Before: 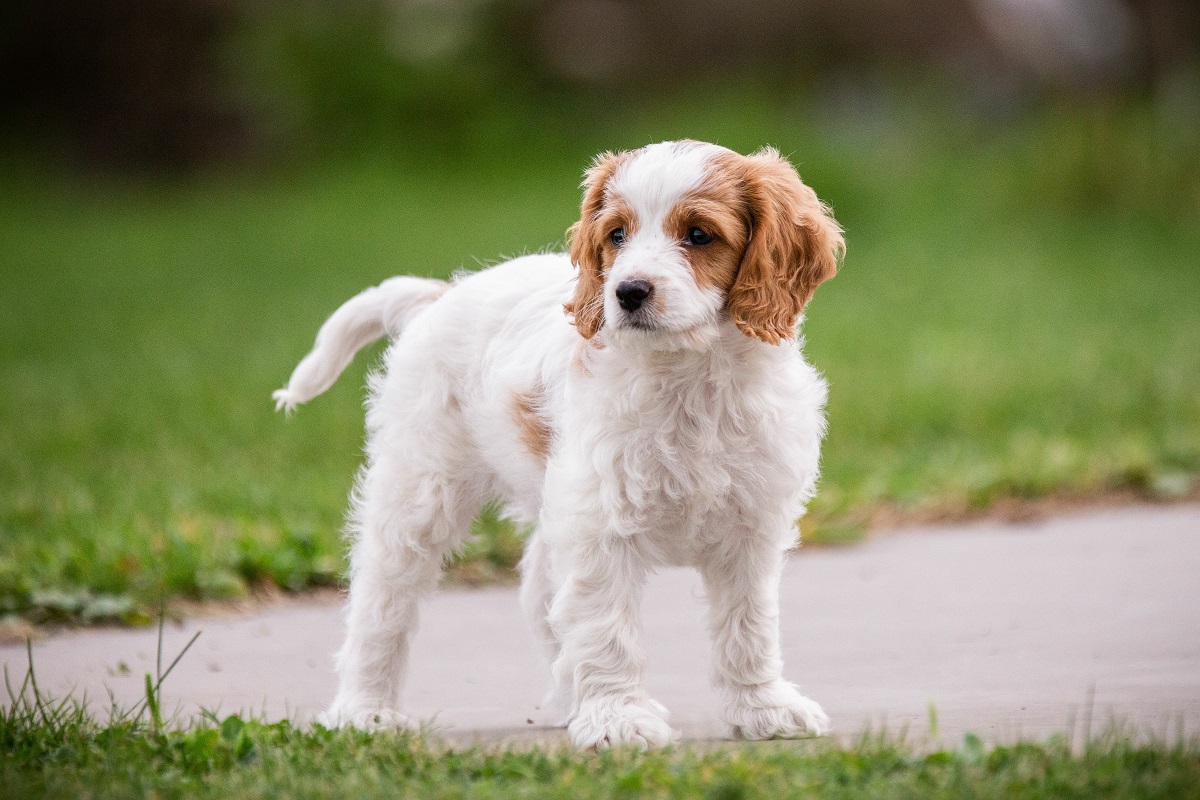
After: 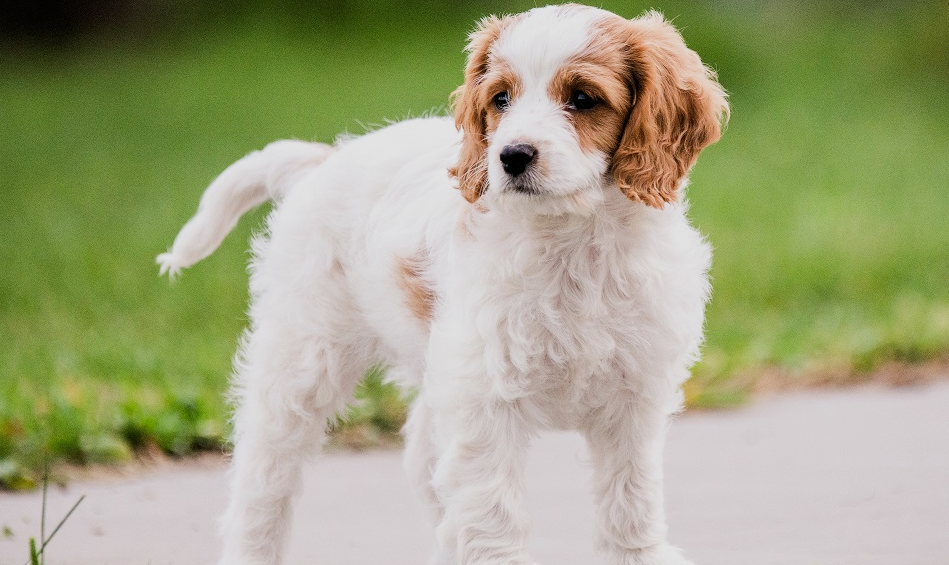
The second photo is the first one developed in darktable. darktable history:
color balance rgb: perceptual saturation grading › global saturation -0.071%, perceptual brilliance grading › global brilliance -4.967%, perceptual brilliance grading › highlights 24.499%, perceptual brilliance grading › mid-tones 7.002%, perceptual brilliance grading › shadows -4.918%
filmic rgb: black relative exposure -7.18 EV, white relative exposure 5.37 EV, hardness 3.03
crop: left 9.715%, top 17.023%, right 11.134%, bottom 12.352%
